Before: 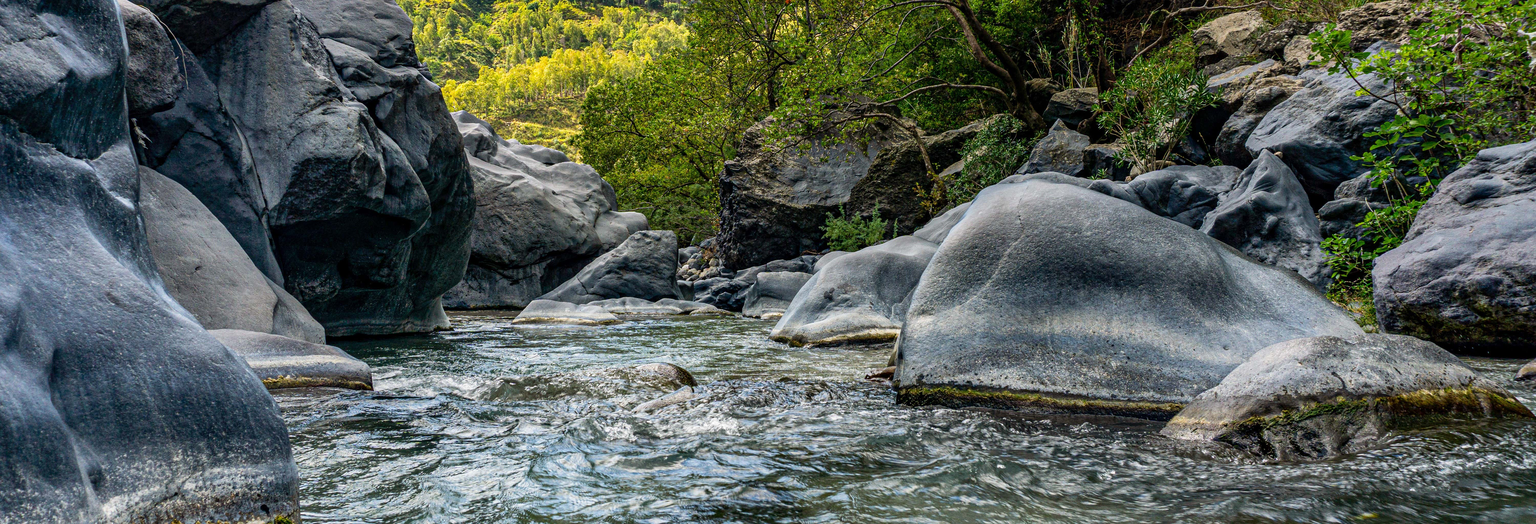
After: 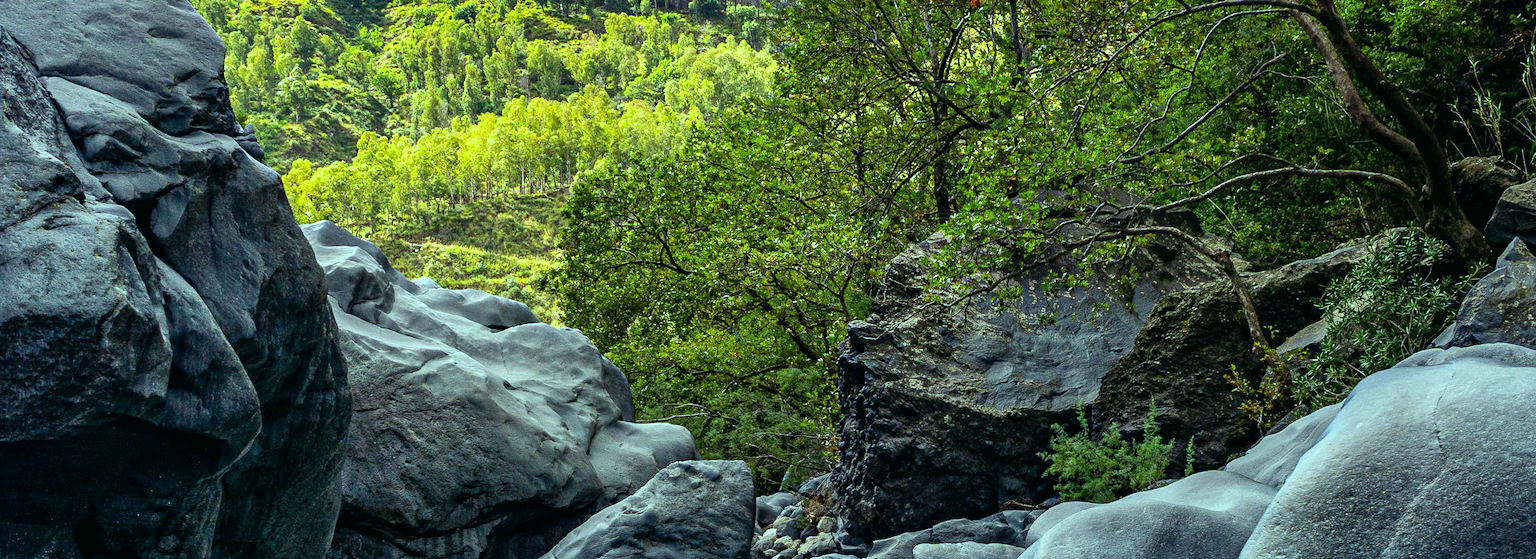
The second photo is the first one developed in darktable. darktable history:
color balance: mode lift, gamma, gain (sRGB), lift [0.997, 0.979, 1.021, 1.011], gamma [1, 1.084, 0.916, 0.998], gain [1, 0.87, 1.13, 1.101], contrast 4.55%, contrast fulcrum 38.24%, output saturation 104.09%
crop: left 19.556%, right 30.401%, bottom 46.458%
